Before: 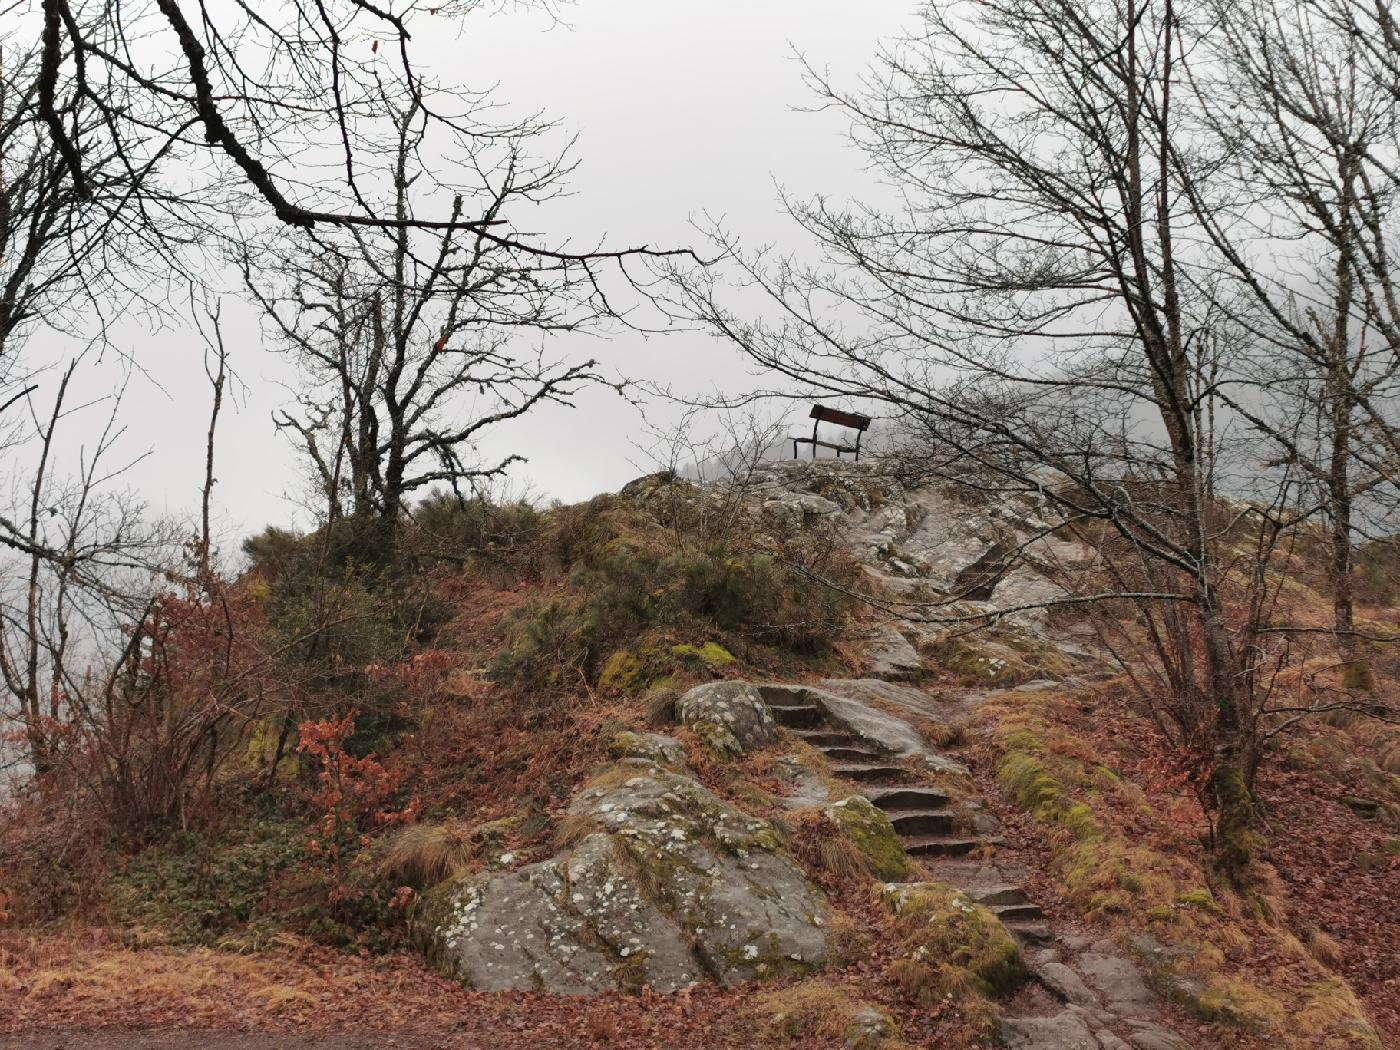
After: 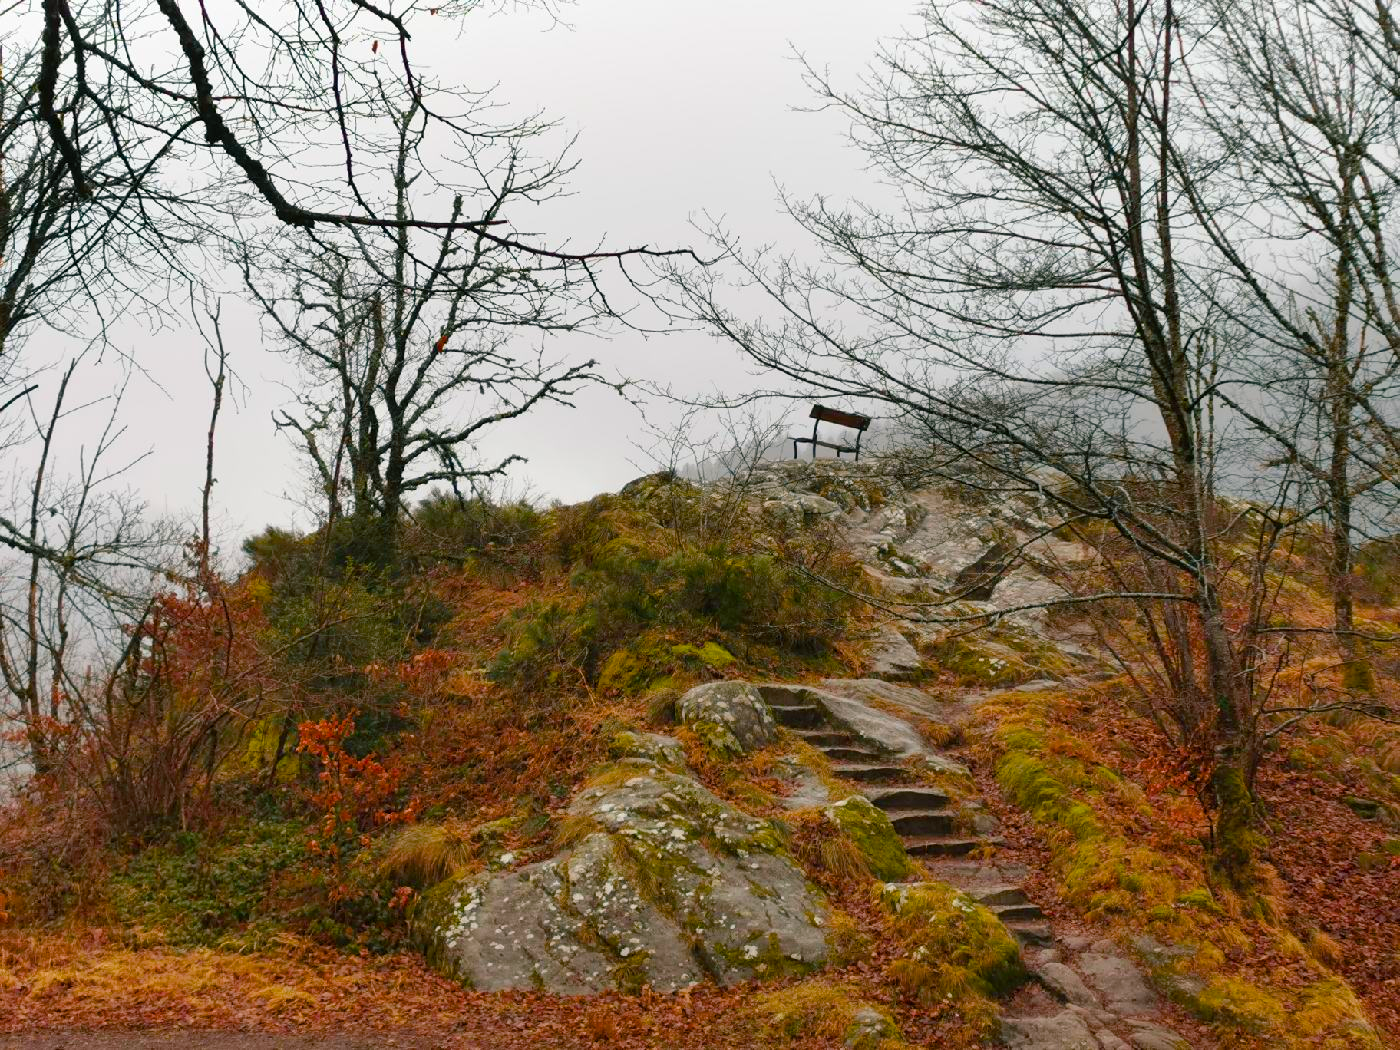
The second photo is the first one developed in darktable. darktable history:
color balance rgb: shadows lift › chroma 2.547%, shadows lift › hue 189.2°, linear chroma grading › global chroma 19.757%, perceptual saturation grading › global saturation 44.073%, perceptual saturation grading › highlights -25.541%, perceptual saturation grading › shadows 50.203%
